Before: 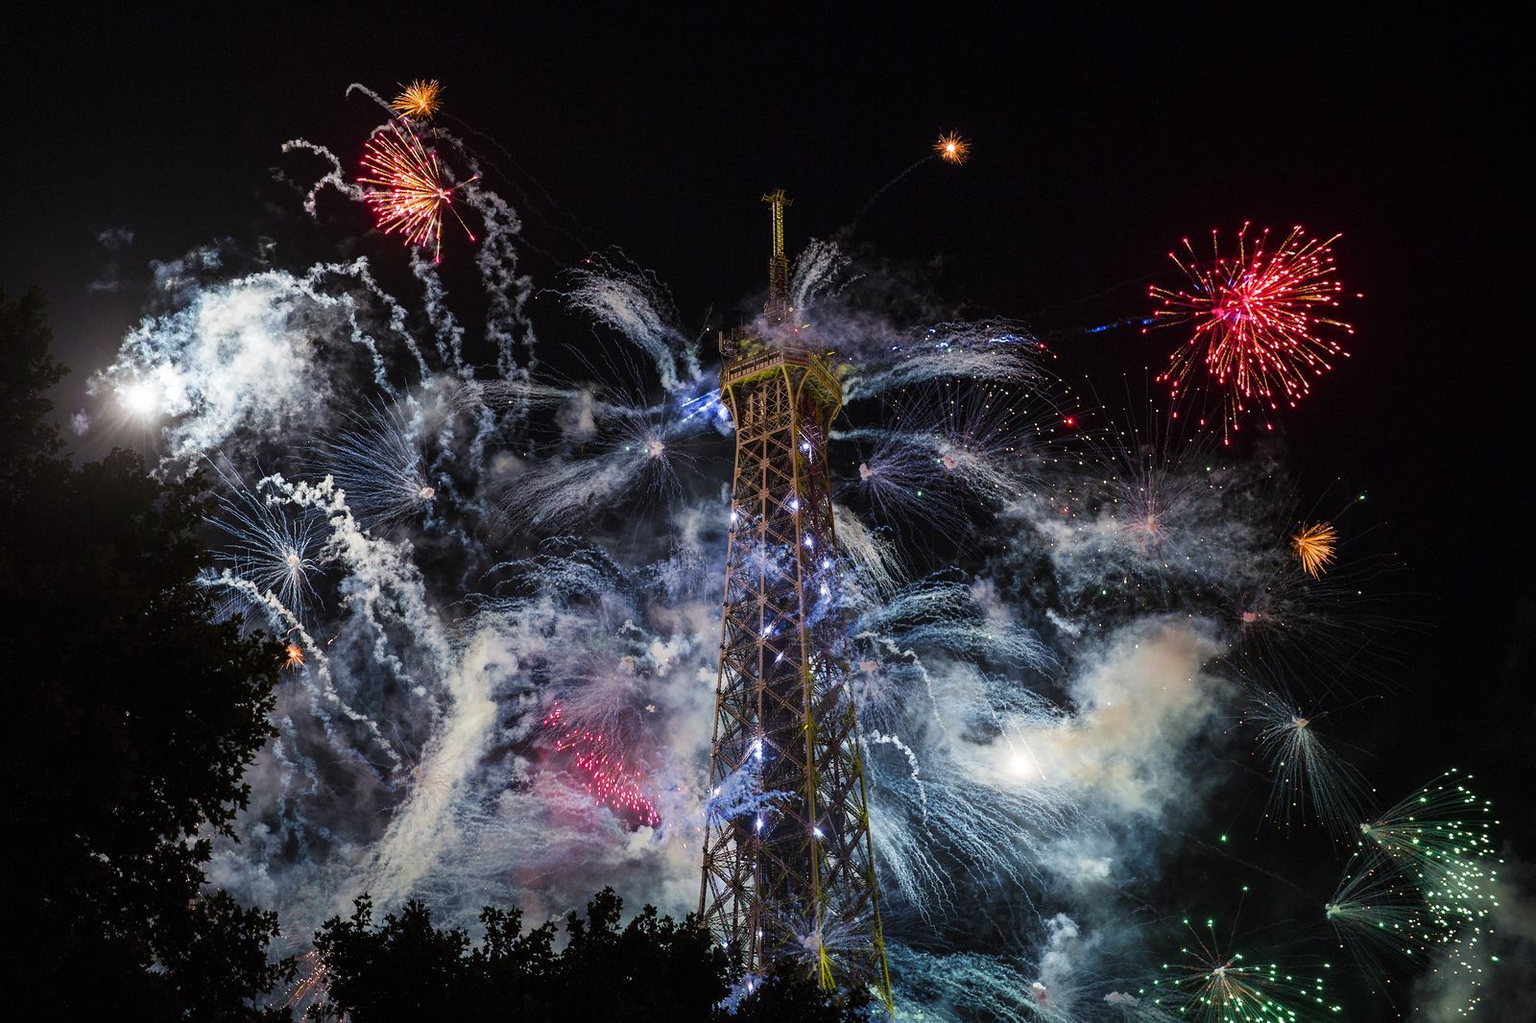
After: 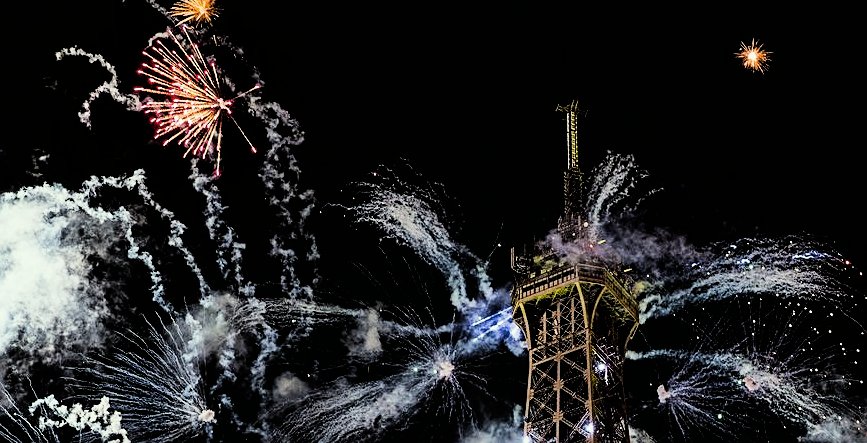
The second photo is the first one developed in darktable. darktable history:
crop: left 14.931%, top 9.24%, right 30.832%, bottom 49.137%
tone equalizer: -8 EV -0.746 EV, -7 EV -0.707 EV, -6 EV -0.564 EV, -5 EV -0.388 EV, -3 EV 0.39 EV, -2 EV 0.6 EV, -1 EV 0.68 EV, +0 EV 0.737 EV
exposure: black level correction 0.001, exposure -0.198 EV, compensate highlight preservation false
levels: black 8.53%, levels [0, 0.492, 0.984]
filmic rgb: black relative exposure -5.05 EV, white relative exposure 3.95 EV, threshold 2.98 EV, hardness 2.91, contrast 1.395, highlights saturation mix -18.76%, enable highlight reconstruction true
color correction: highlights a* -4.69, highlights b* 5.05, saturation 0.941
sharpen: on, module defaults
